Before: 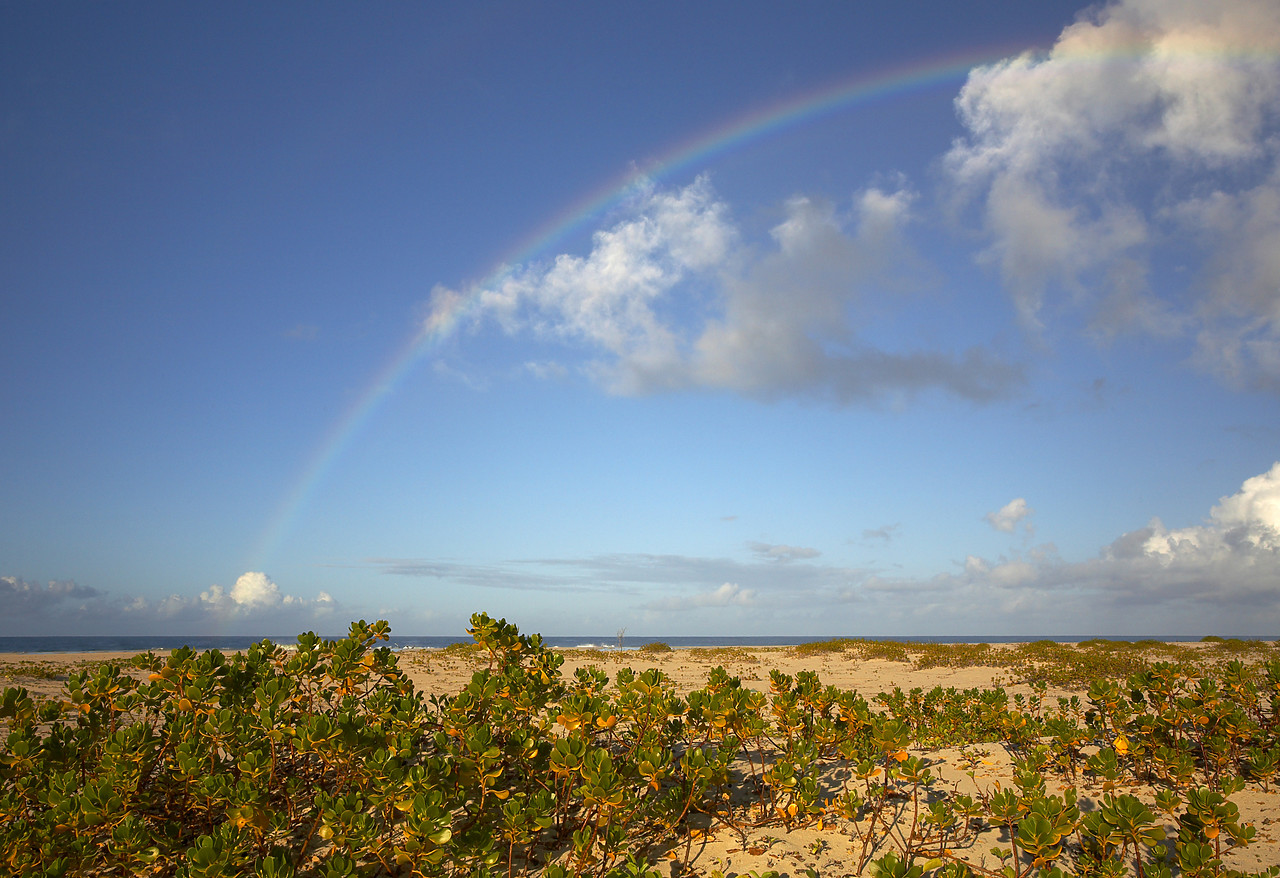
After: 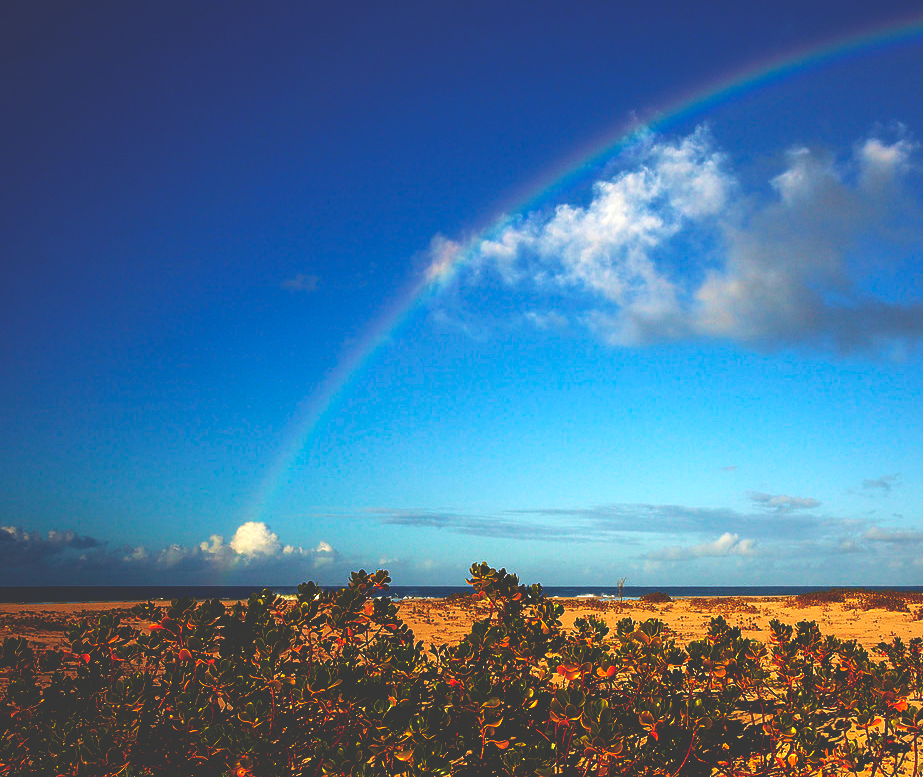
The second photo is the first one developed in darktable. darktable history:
base curve: curves: ch0 [(0, 0.036) (0.083, 0.04) (0.804, 1)], preserve colors none
crop: top 5.791%, right 27.848%, bottom 5.633%
velvia: on, module defaults
